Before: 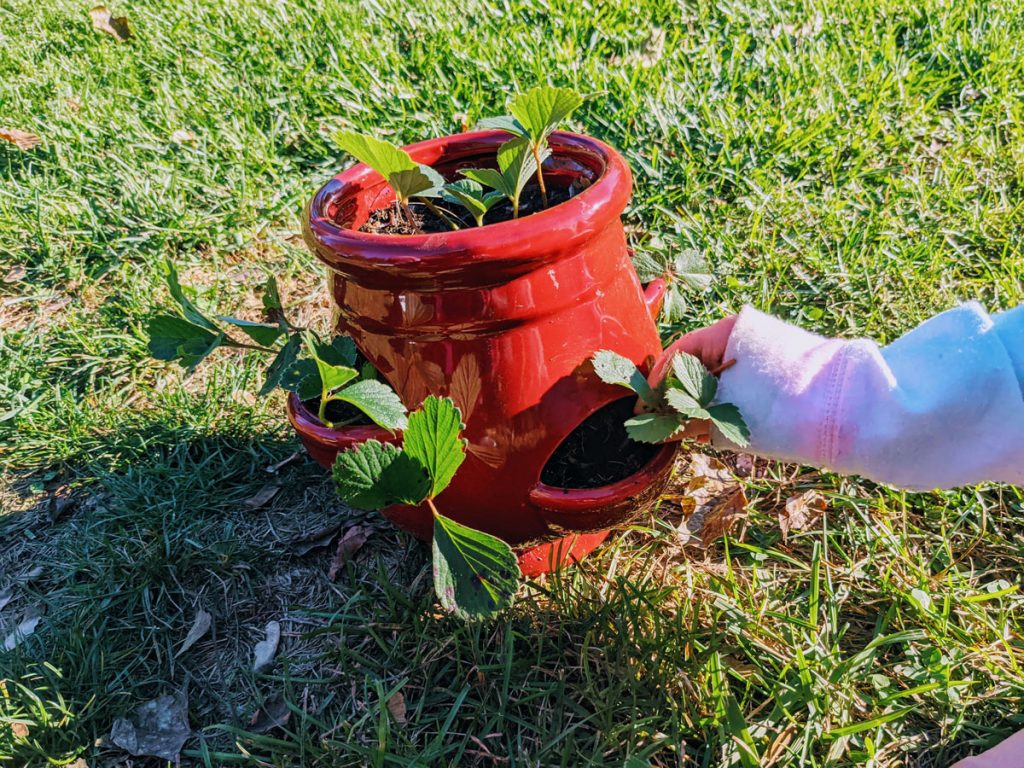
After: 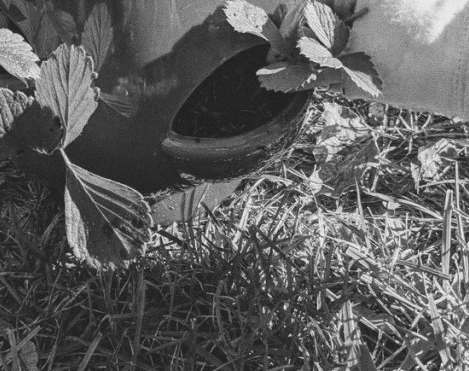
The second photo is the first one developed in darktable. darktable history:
exposure: black level correction -0.015, compensate highlight preservation false
monochrome: on, module defaults
grain: coarseness 3.21 ISO
crop: left 35.976%, top 45.819%, right 18.162%, bottom 5.807%
white balance: emerald 1
